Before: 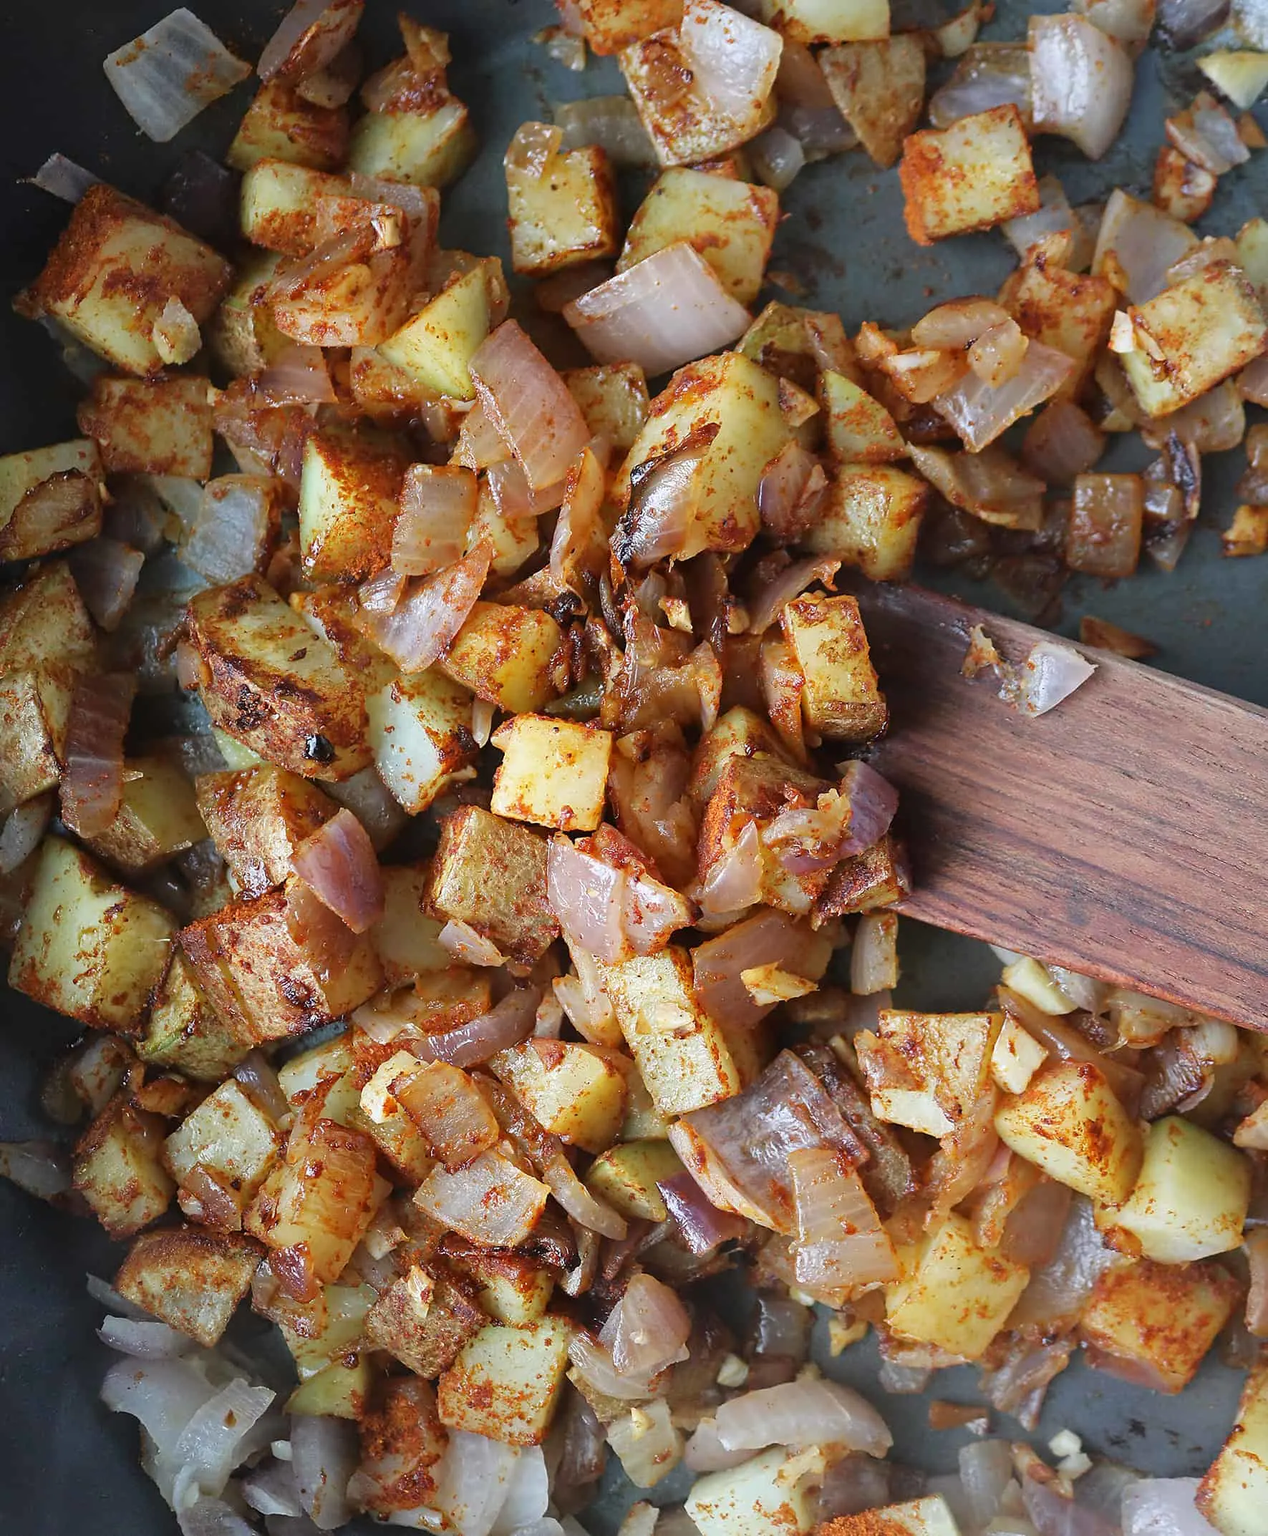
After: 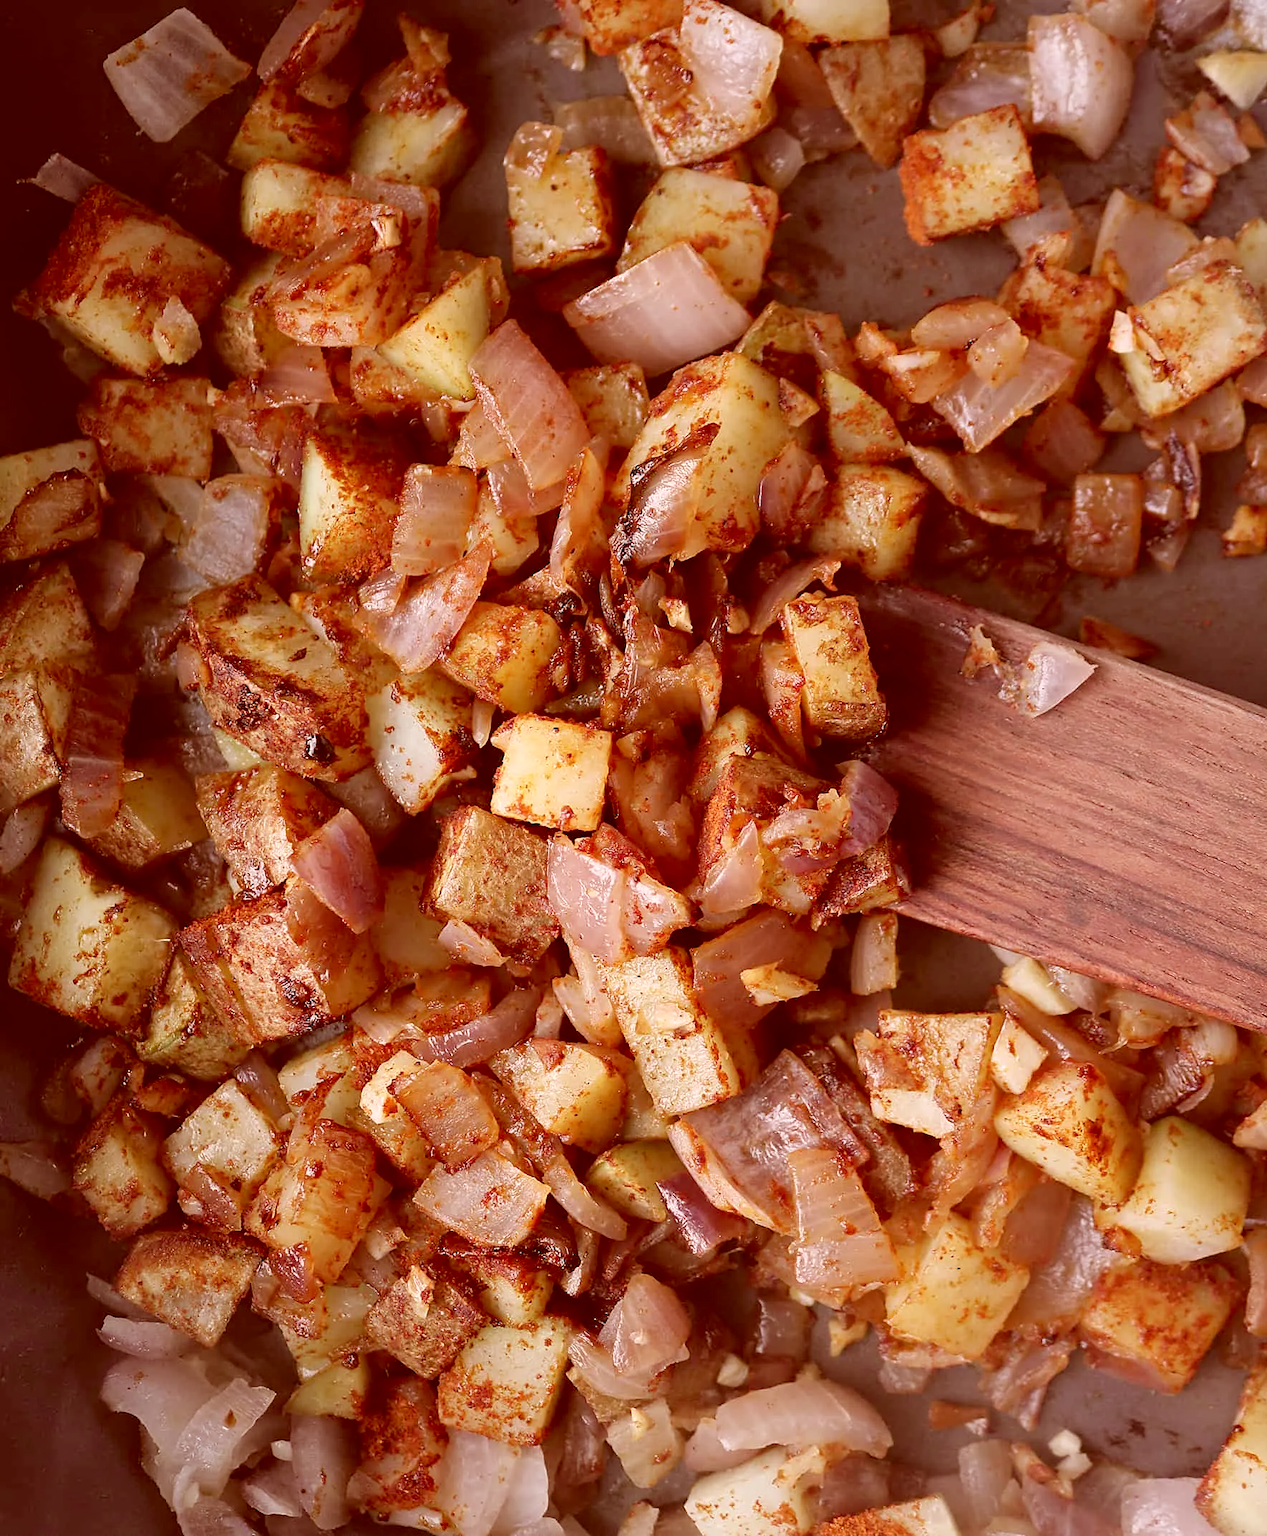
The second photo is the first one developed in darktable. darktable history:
color correction: highlights a* 9.33, highlights b* 8.76, shadows a* 39.99, shadows b* 39.28, saturation 0.777
